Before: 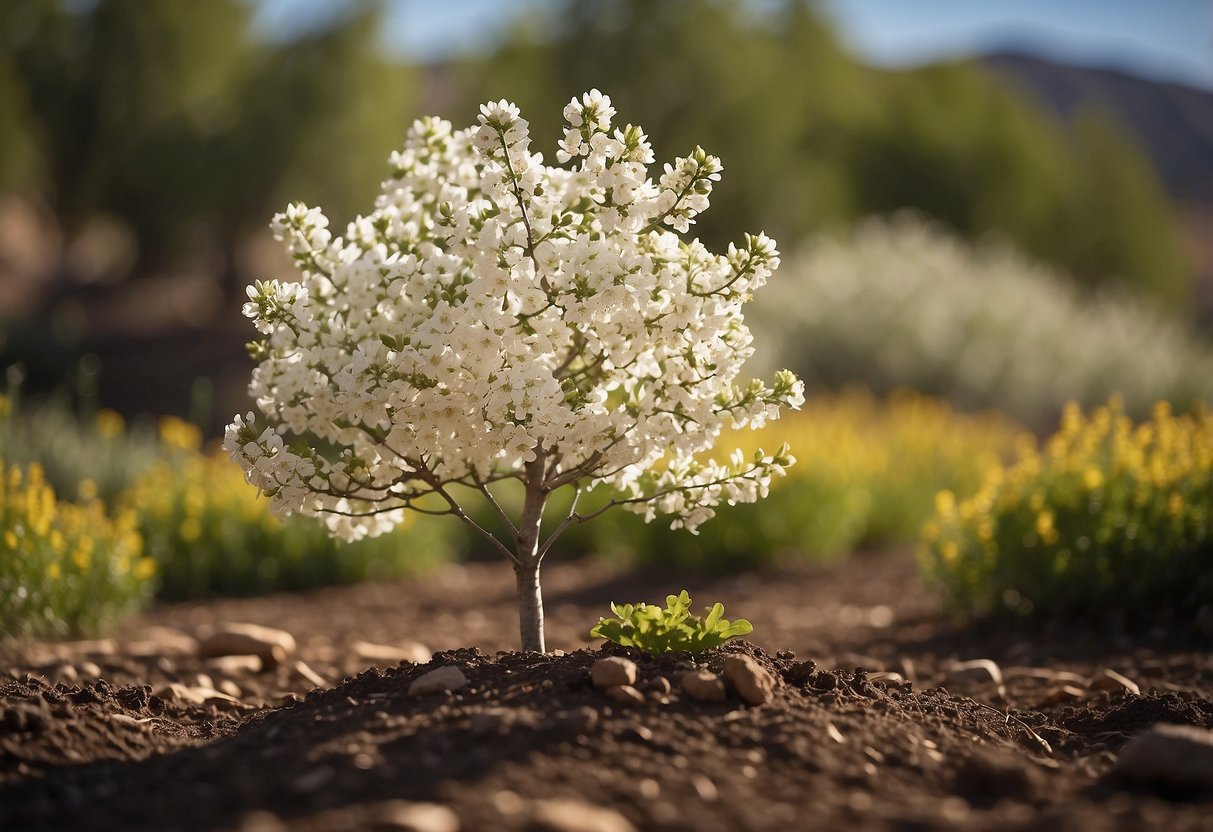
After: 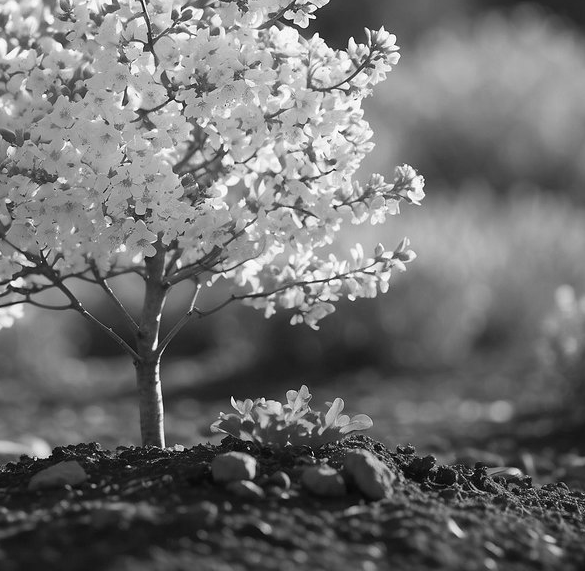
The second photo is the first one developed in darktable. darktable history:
contrast brightness saturation: saturation -1
crop: left 31.379%, top 24.658%, right 20.326%, bottom 6.628%
